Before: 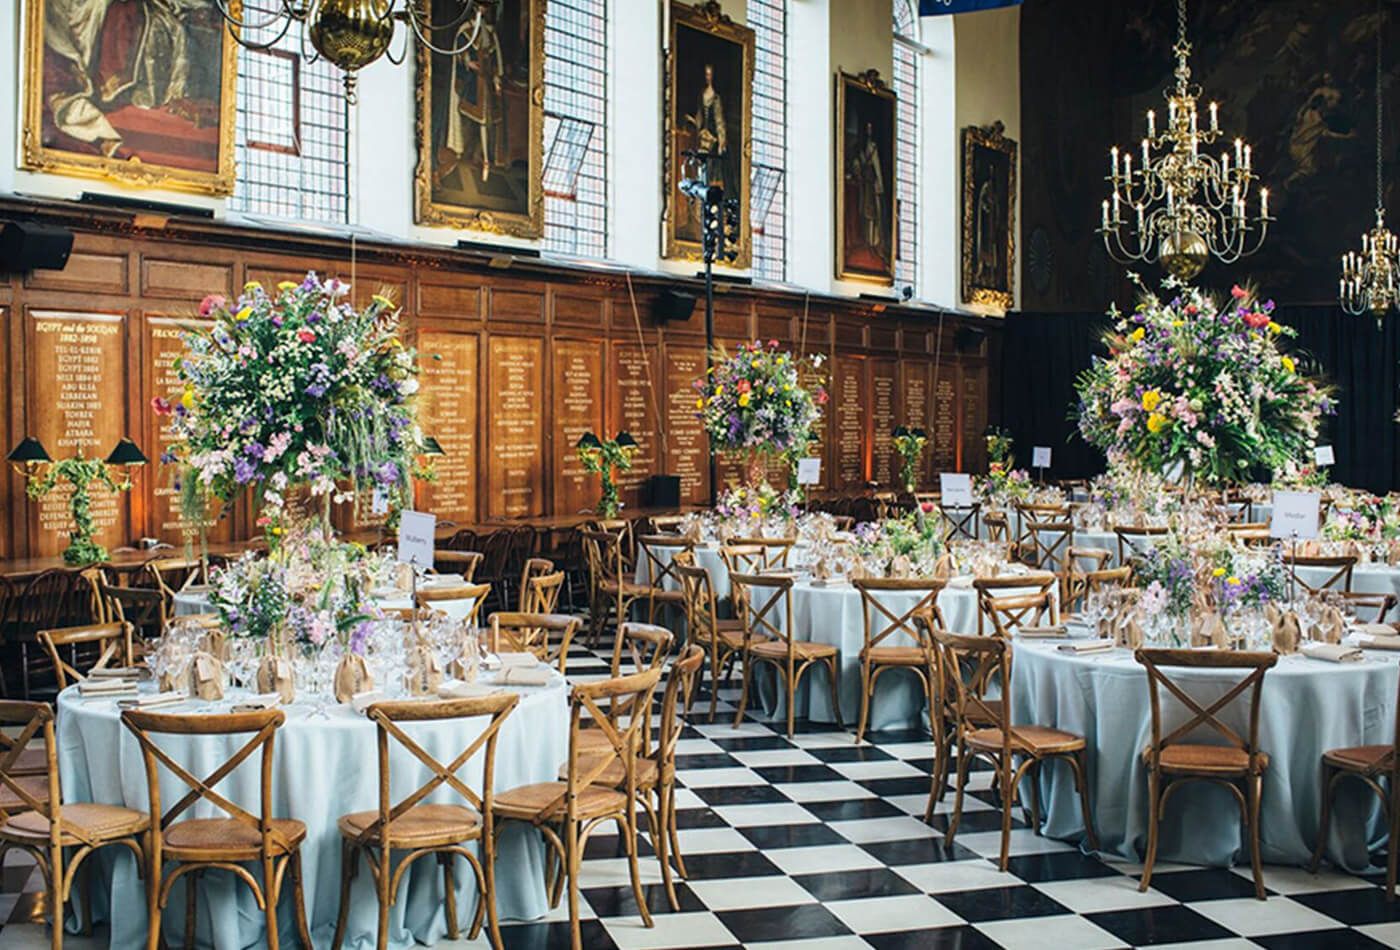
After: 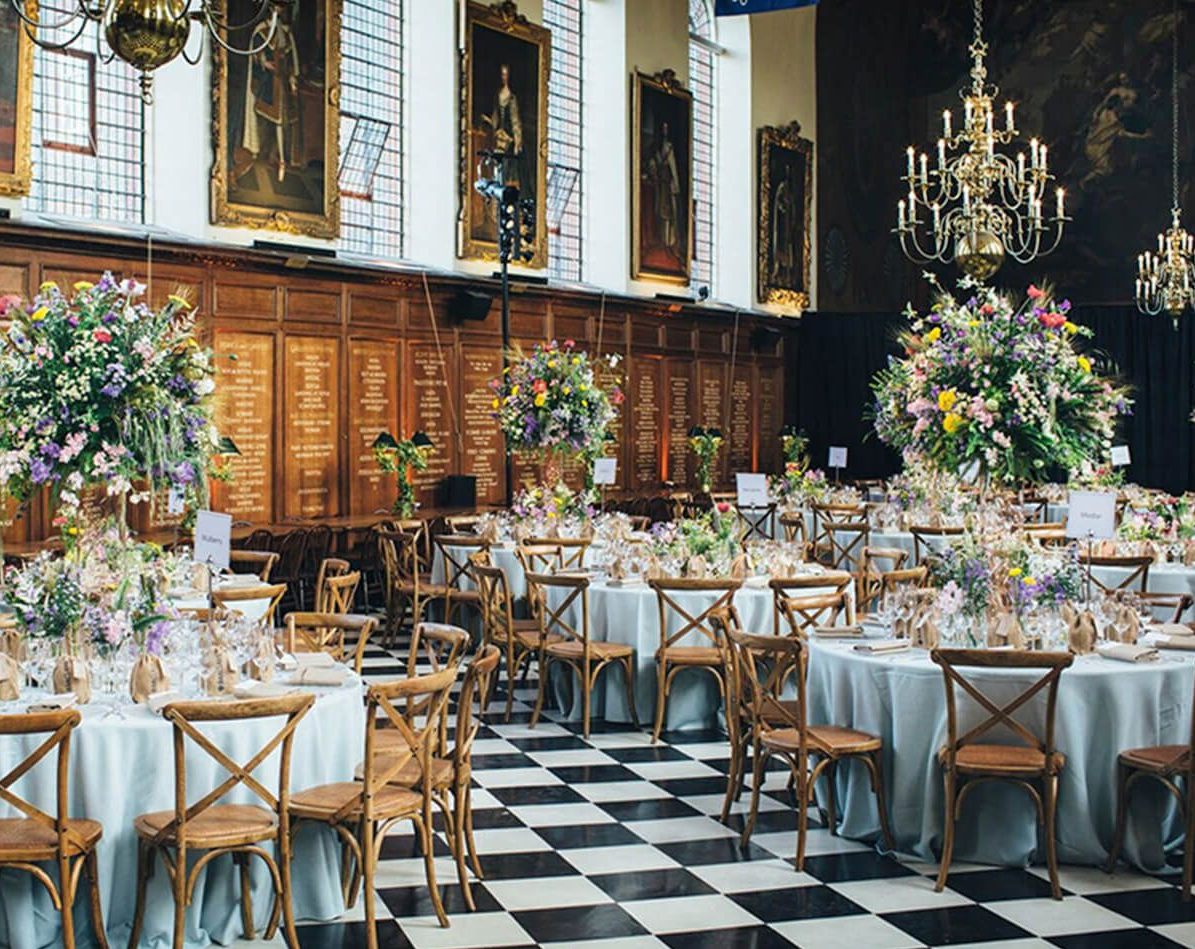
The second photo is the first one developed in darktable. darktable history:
crop and rotate: left 14.584%
shadows and highlights: shadows 37.27, highlights -28.18, soften with gaussian
